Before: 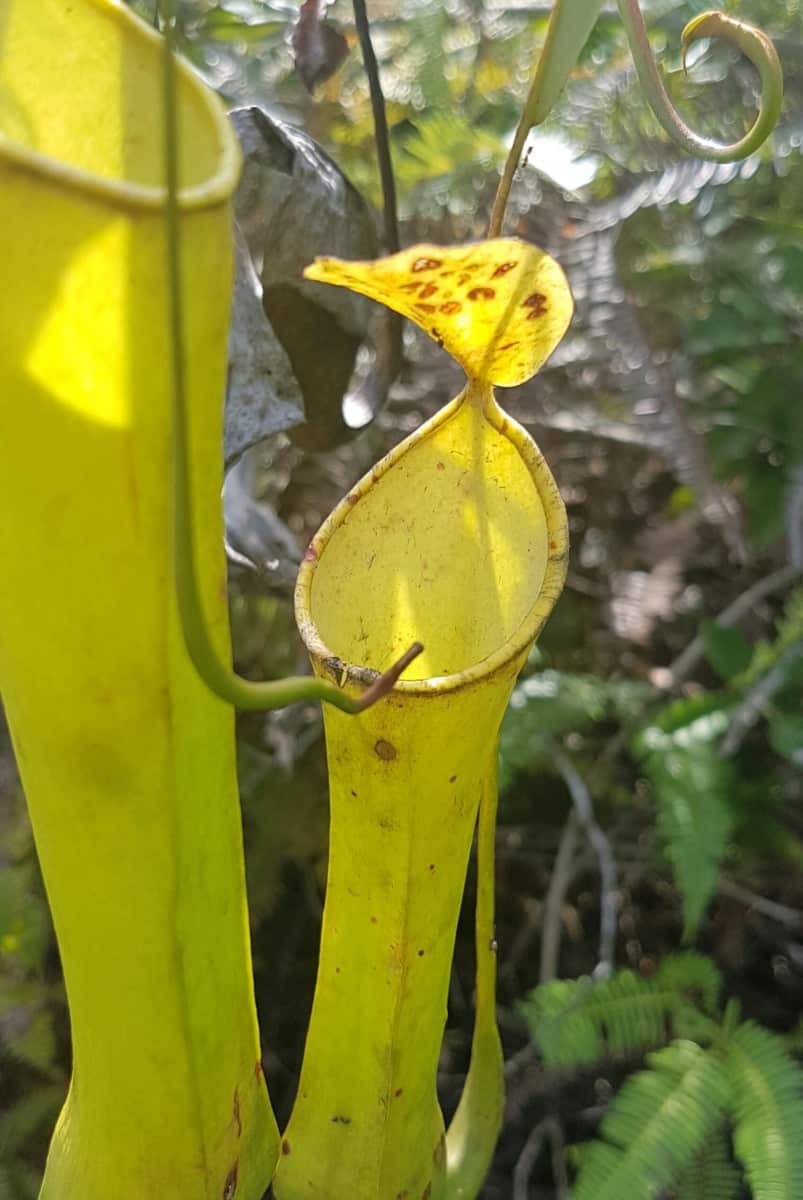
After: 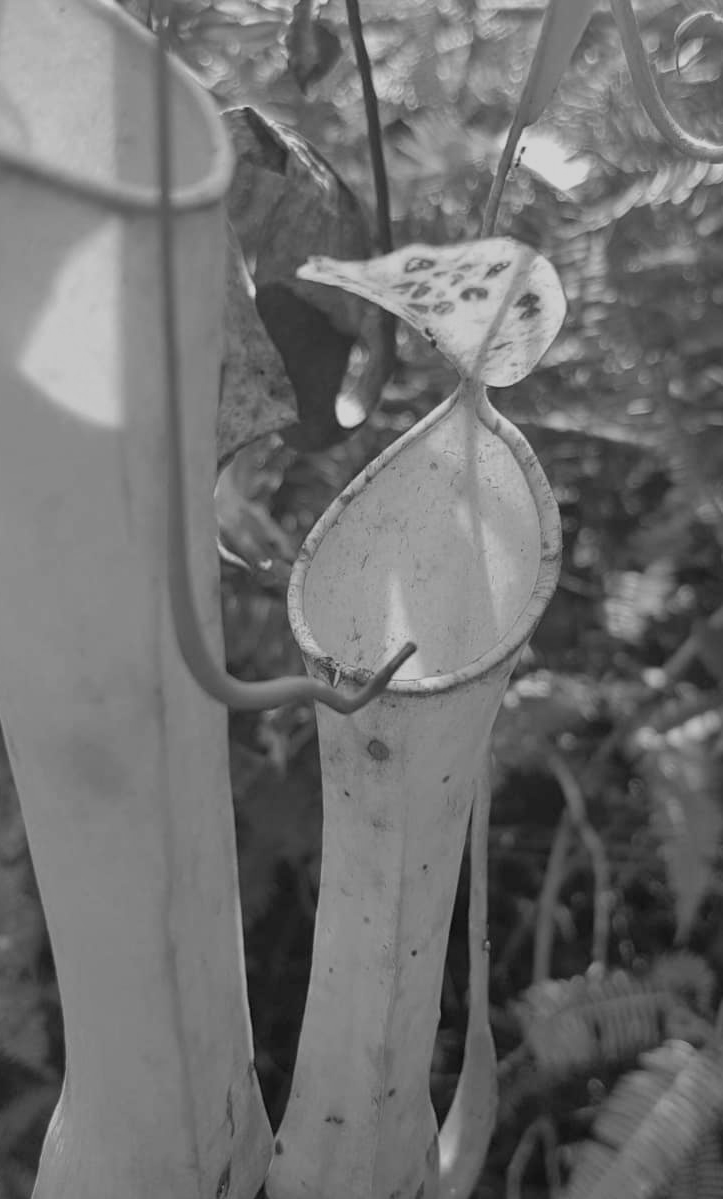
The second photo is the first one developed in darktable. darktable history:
crop and rotate: left 1.088%, right 8.807%
color balance rgb: shadows lift › chroma 1%, shadows lift › hue 113°, highlights gain › chroma 0.2%, highlights gain › hue 333°, perceptual saturation grading › global saturation 20%, perceptual saturation grading › highlights -25%, perceptual saturation grading › shadows 25%, contrast -10%
monochrome: a -11.7, b 1.62, size 0.5, highlights 0.38
contrast brightness saturation: saturation 0.13
shadows and highlights: radius 121.13, shadows 21.4, white point adjustment -9.72, highlights -14.39, soften with gaussian
color correction: saturation 0.3
